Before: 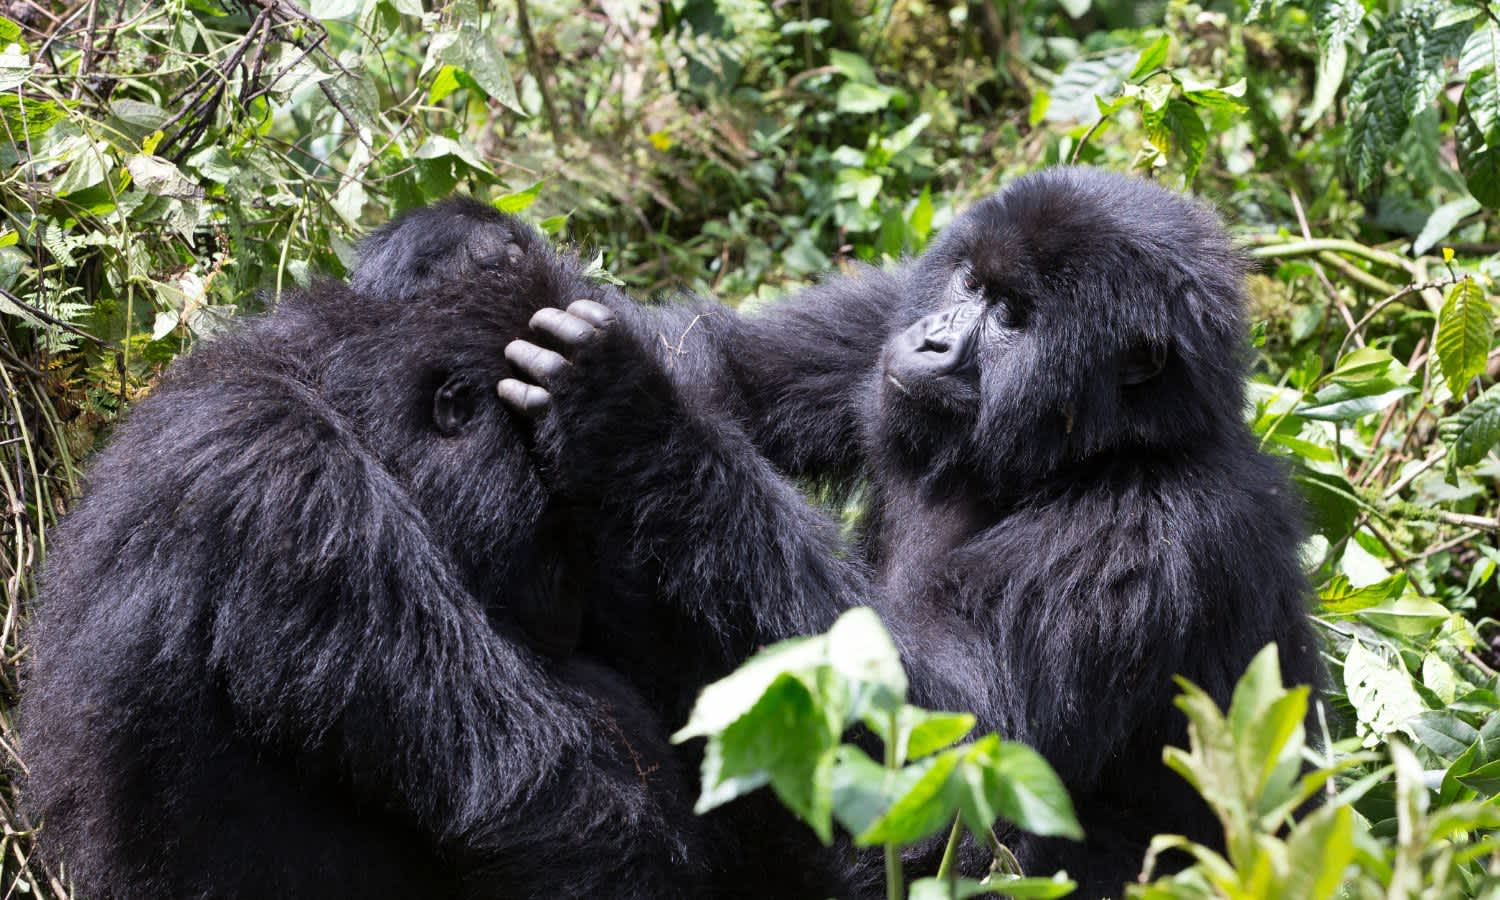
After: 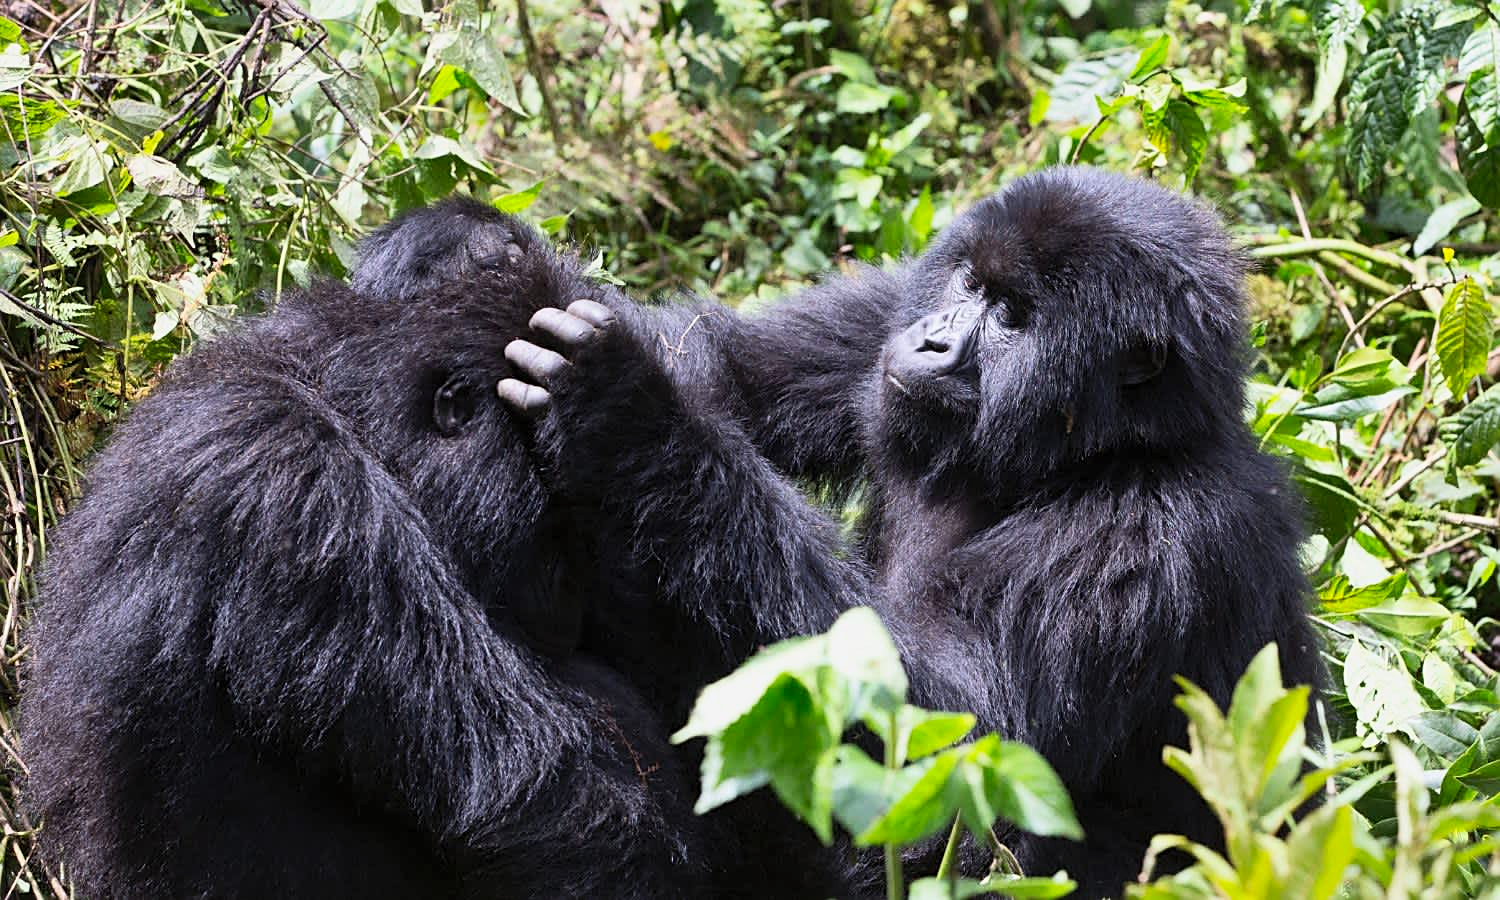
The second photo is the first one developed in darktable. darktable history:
contrast brightness saturation: contrast 0.202, brightness 0.17, saturation 0.221
sharpen: on, module defaults
exposure: exposure -0.312 EV, compensate highlight preservation false
